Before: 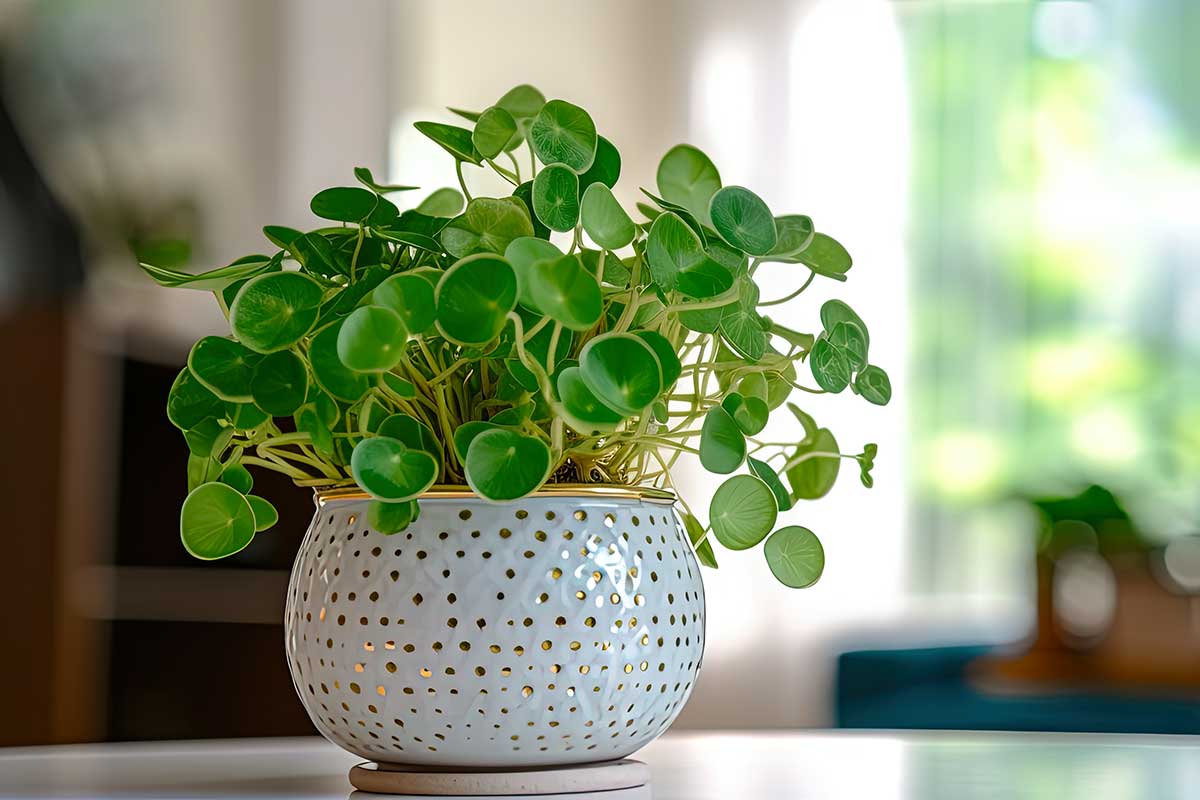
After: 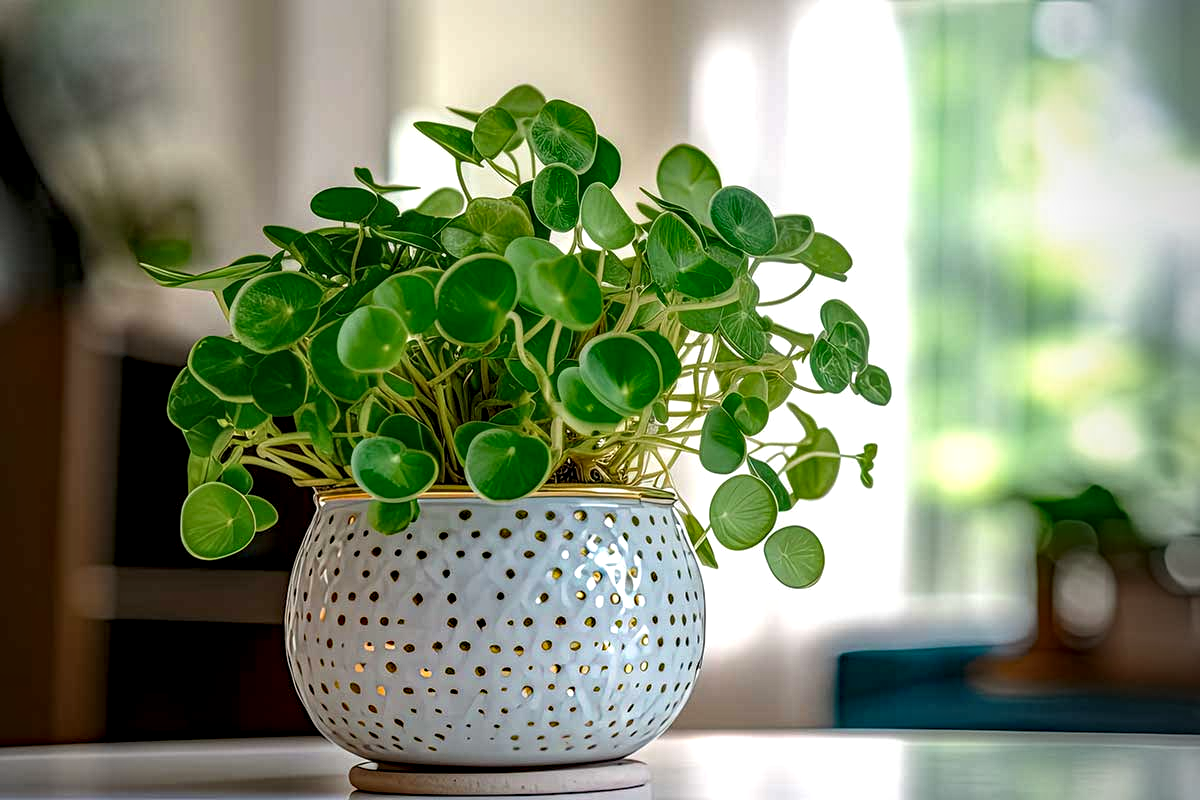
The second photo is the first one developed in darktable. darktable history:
vignetting: center (-0.15, 0.013)
local contrast: detail 150%
haze removal: compatibility mode true, adaptive false
